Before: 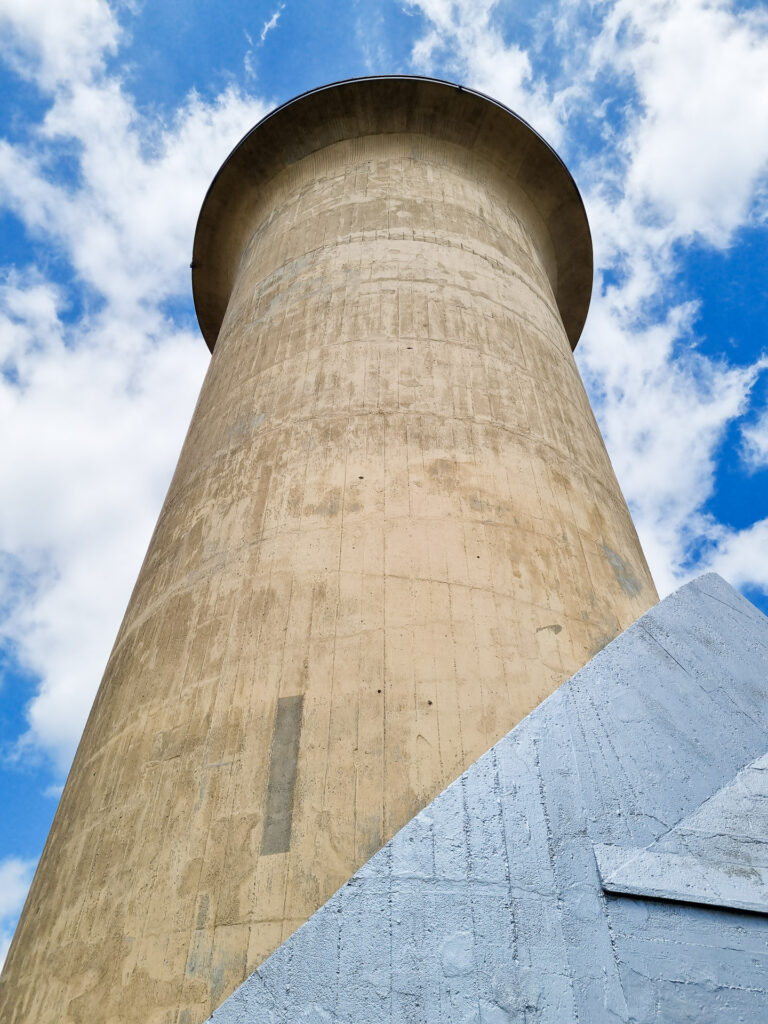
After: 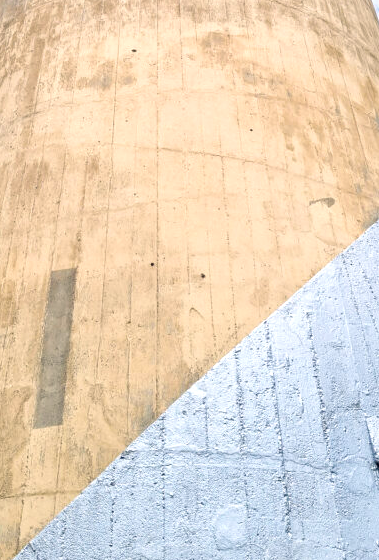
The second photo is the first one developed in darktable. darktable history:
exposure: exposure 0.6 EV, compensate highlight preservation false
crop: left 29.672%, top 41.786%, right 20.851%, bottom 3.487%
color balance rgb: shadows lift › hue 87.51°, highlights gain › chroma 1.62%, highlights gain › hue 55.1°, global offset › chroma 0.1%, global offset › hue 253.66°, linear chroma grading › global chroma 0.5%
tone equalizer: on, module defaults
